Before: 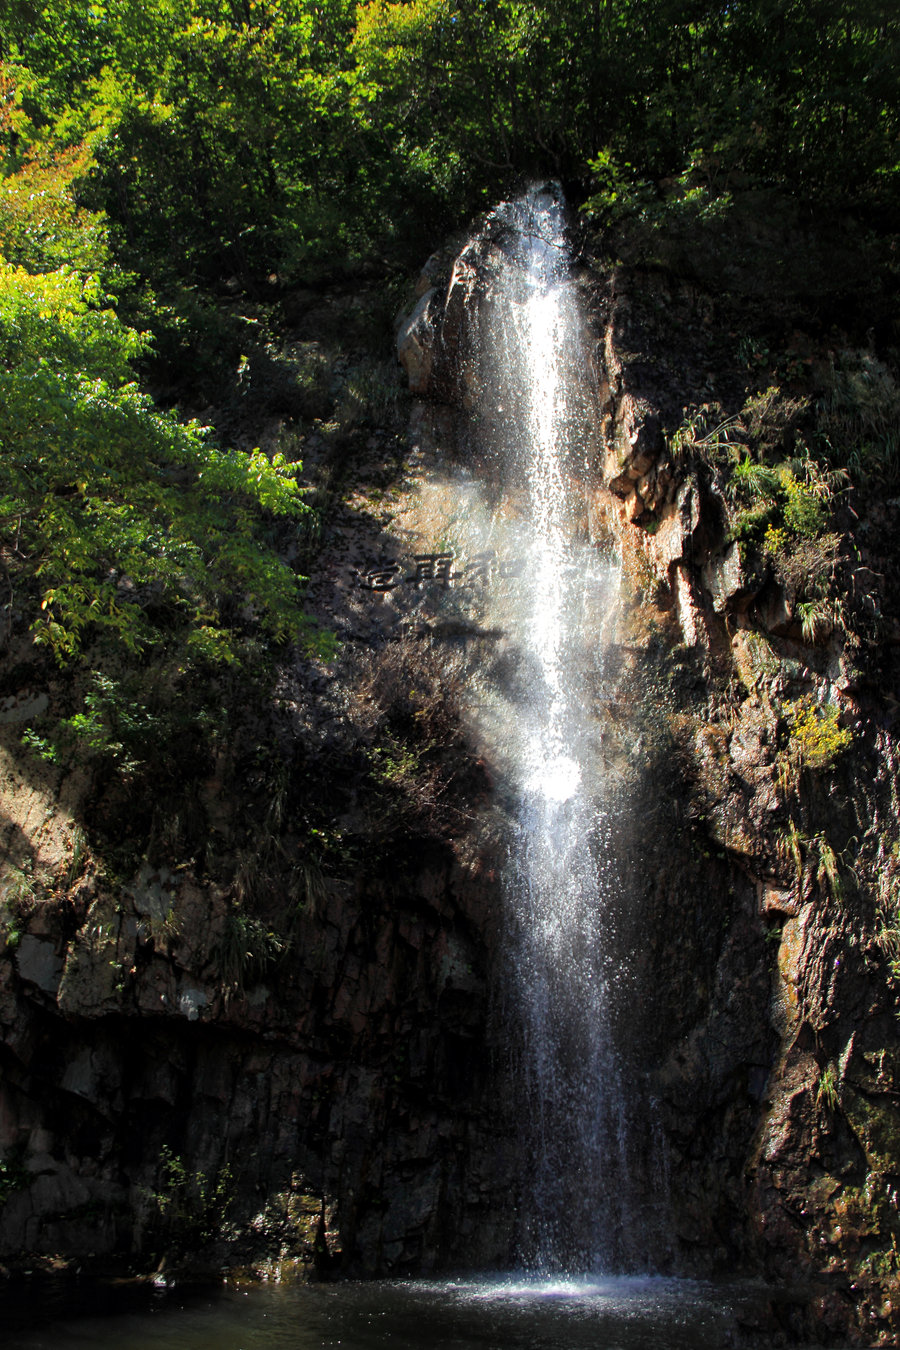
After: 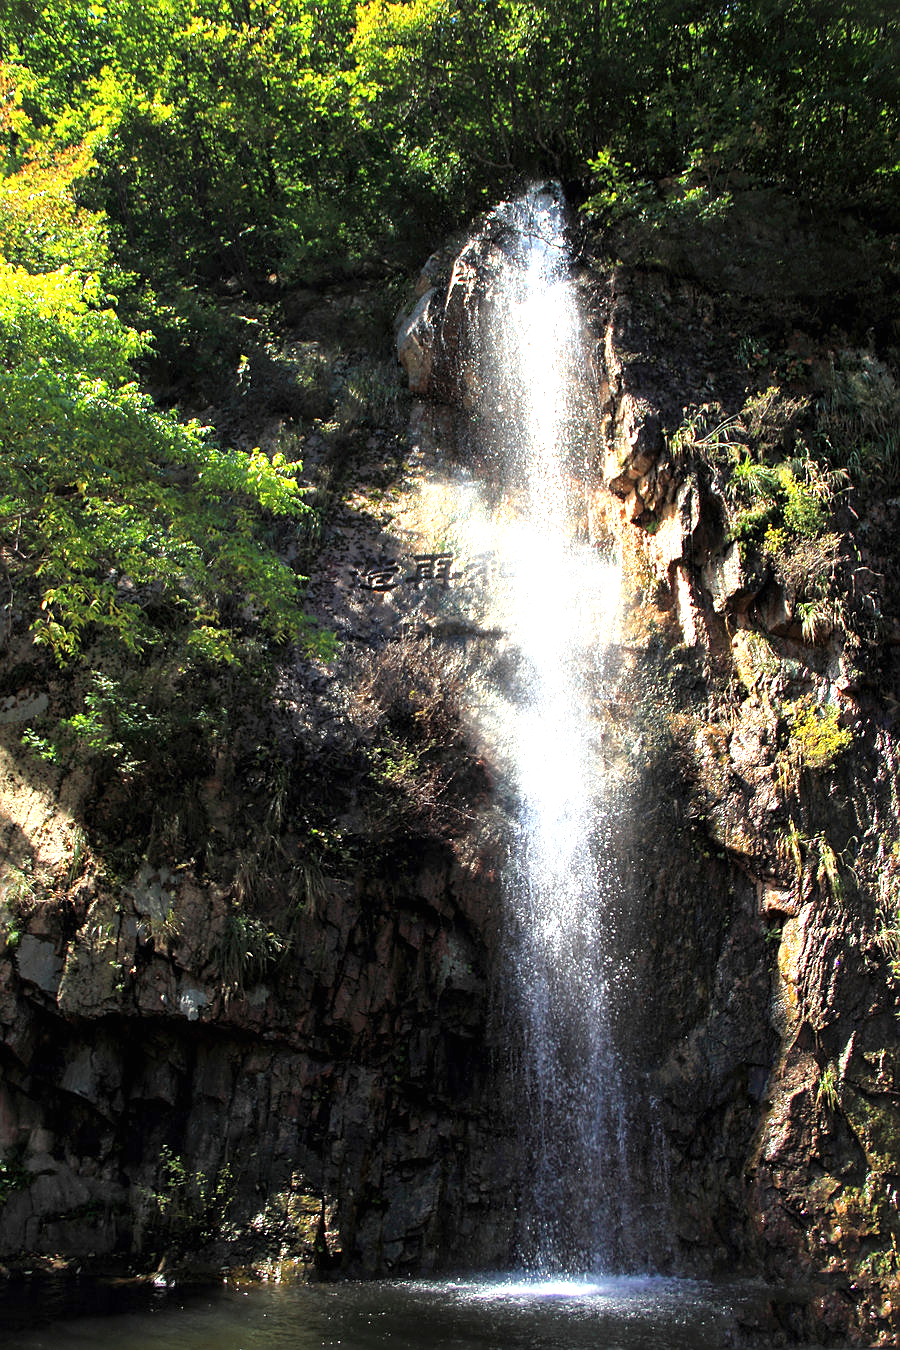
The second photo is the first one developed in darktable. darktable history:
sharpen: radius 0.984, amount 0.607
tone equalizer: edges refinement/feathering 500, mask exposure compensation -1.57 EV, preserve details no
exposure: black level correction 0, exposure 1.104 EV, compensate highlight preservation false
